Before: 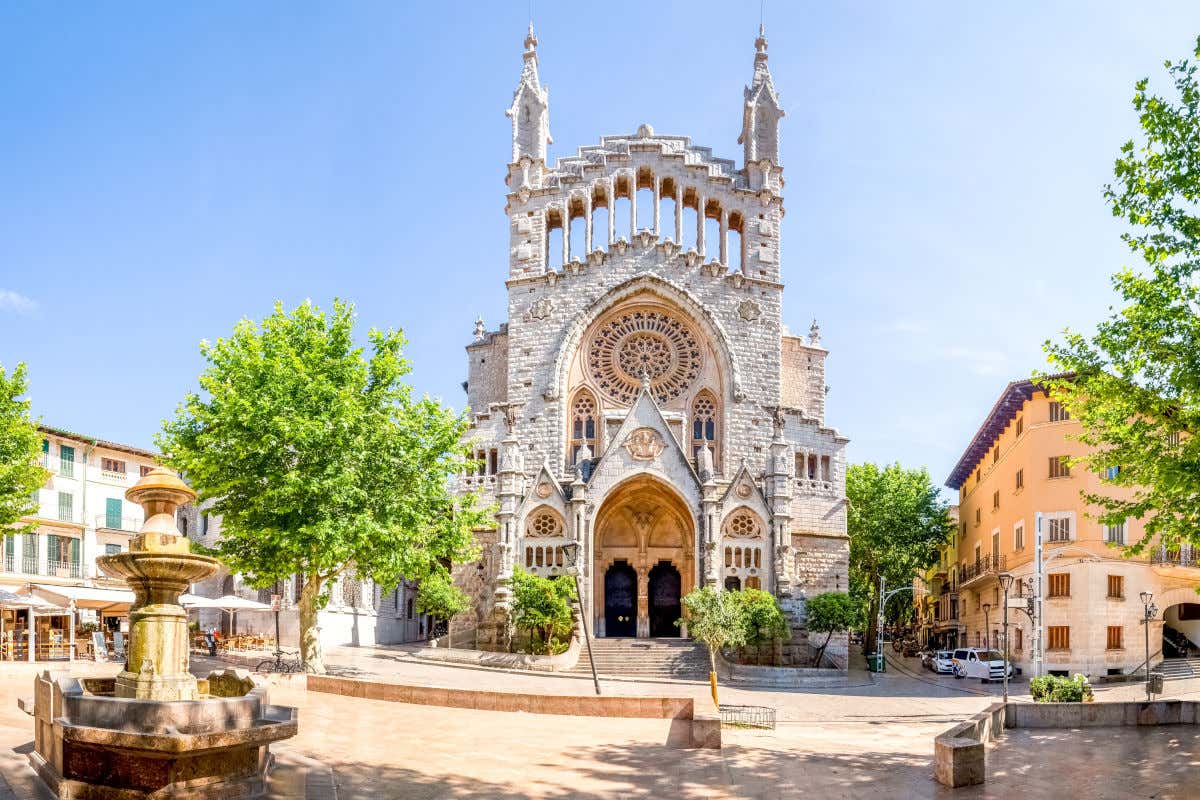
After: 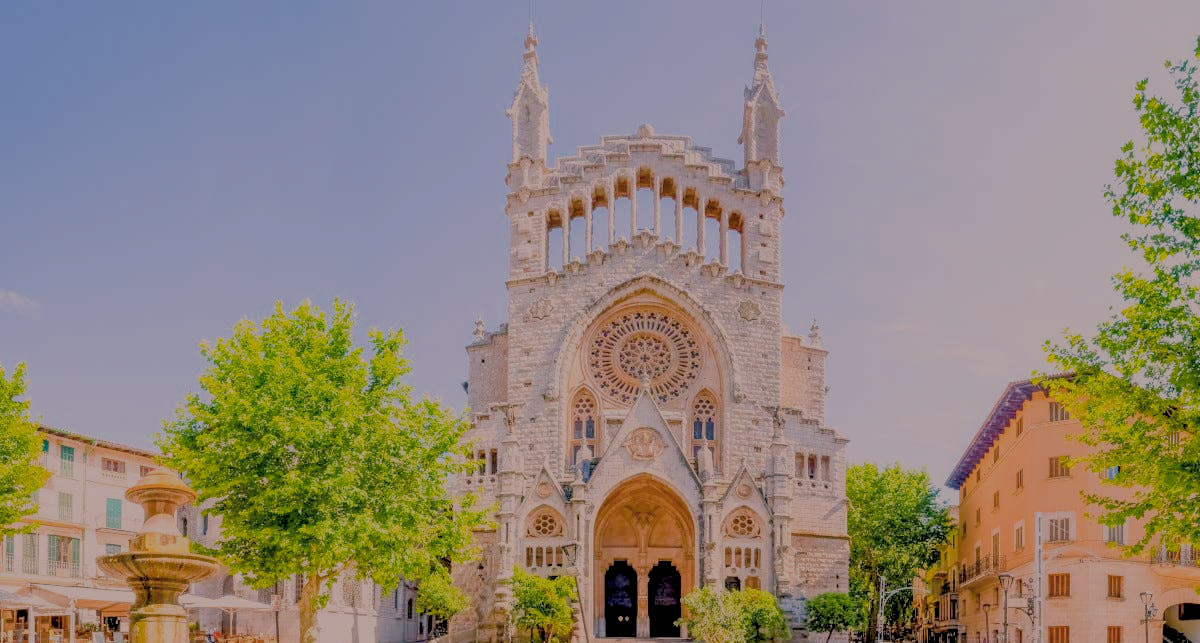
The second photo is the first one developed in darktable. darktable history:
filmic rgb: black relative exposure -7.98 EV, white relative exposure 8.06 EV, target black luminance 0%, hardness 2.49, latitude 76.27%, contrast 0.564, shadows ↔ highlights balance 0.016%
crop: bottom 19.53%
color balance rgb: highlights gain › chroma 4.461%, highlights gain › hue 32.67°, perceptual saturation grading › global saturation 19.714%, global vibrance 20%
exposure: black level correction 0.005, exposure 0.015 EV, compensate highlight preservation false
